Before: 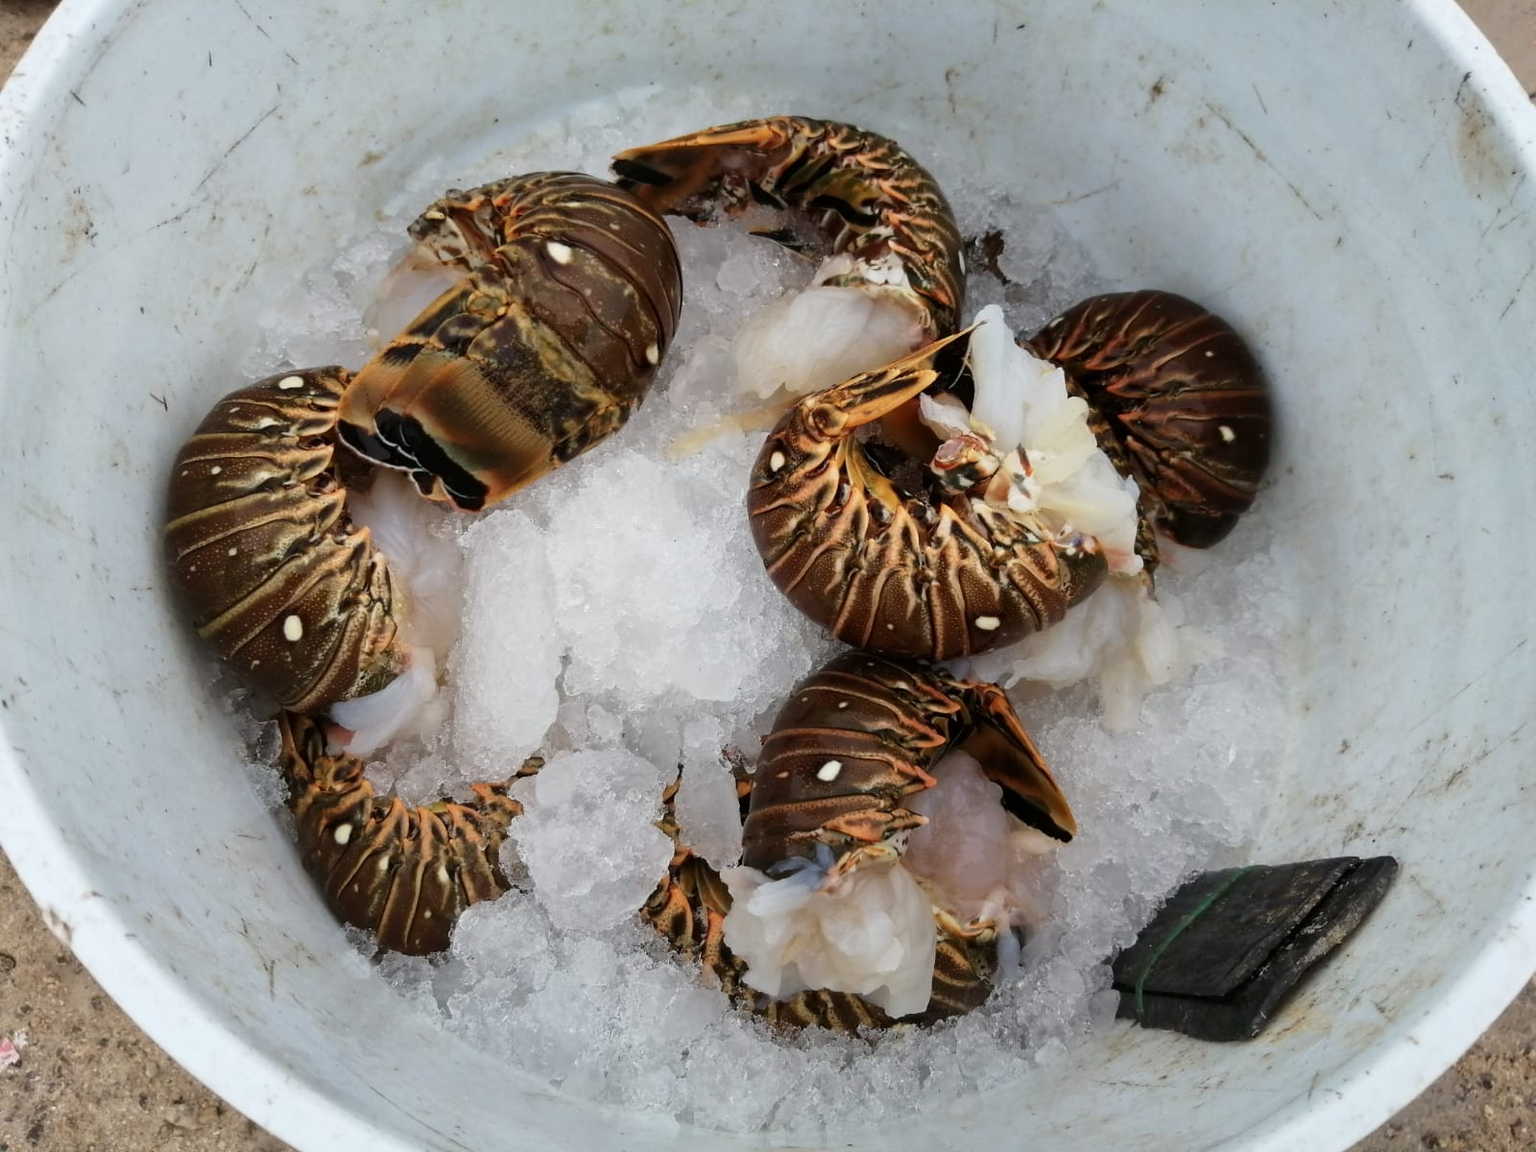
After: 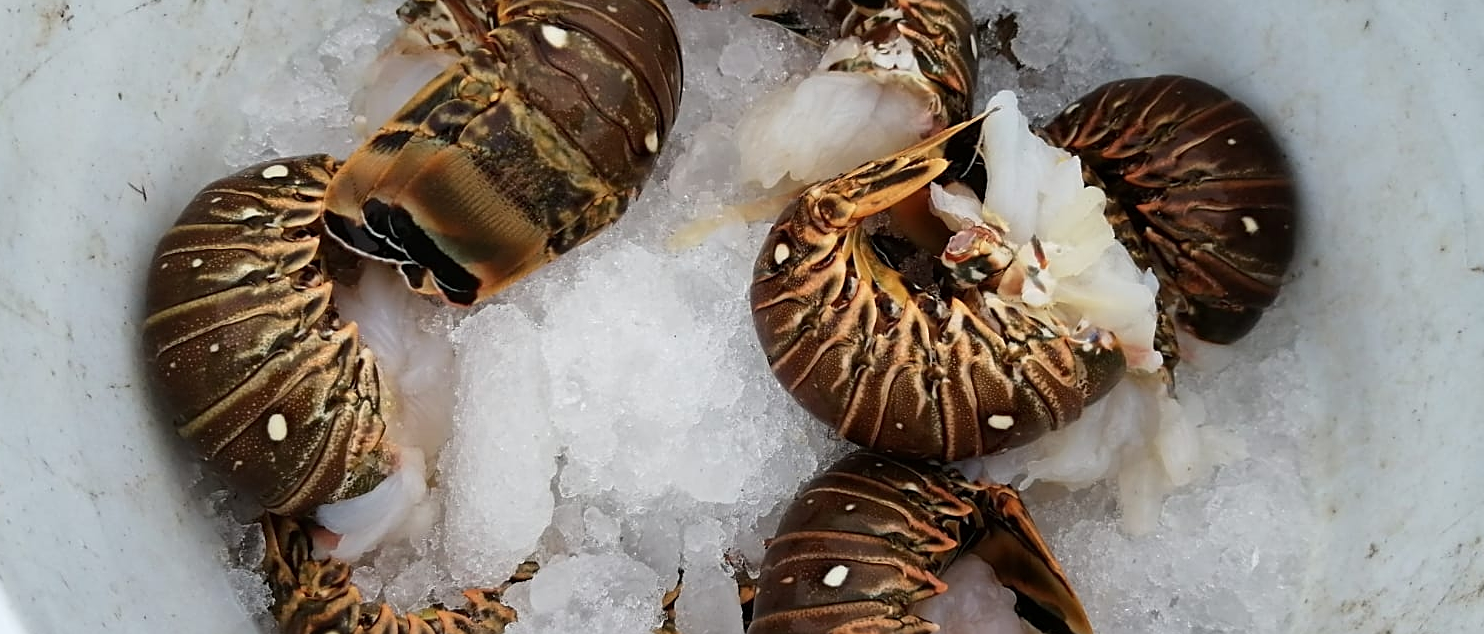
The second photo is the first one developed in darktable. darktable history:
crop: left 1.809%, top 18.984%, right 5.437%, bottom 28.104%
sharpen: on, module defaults
